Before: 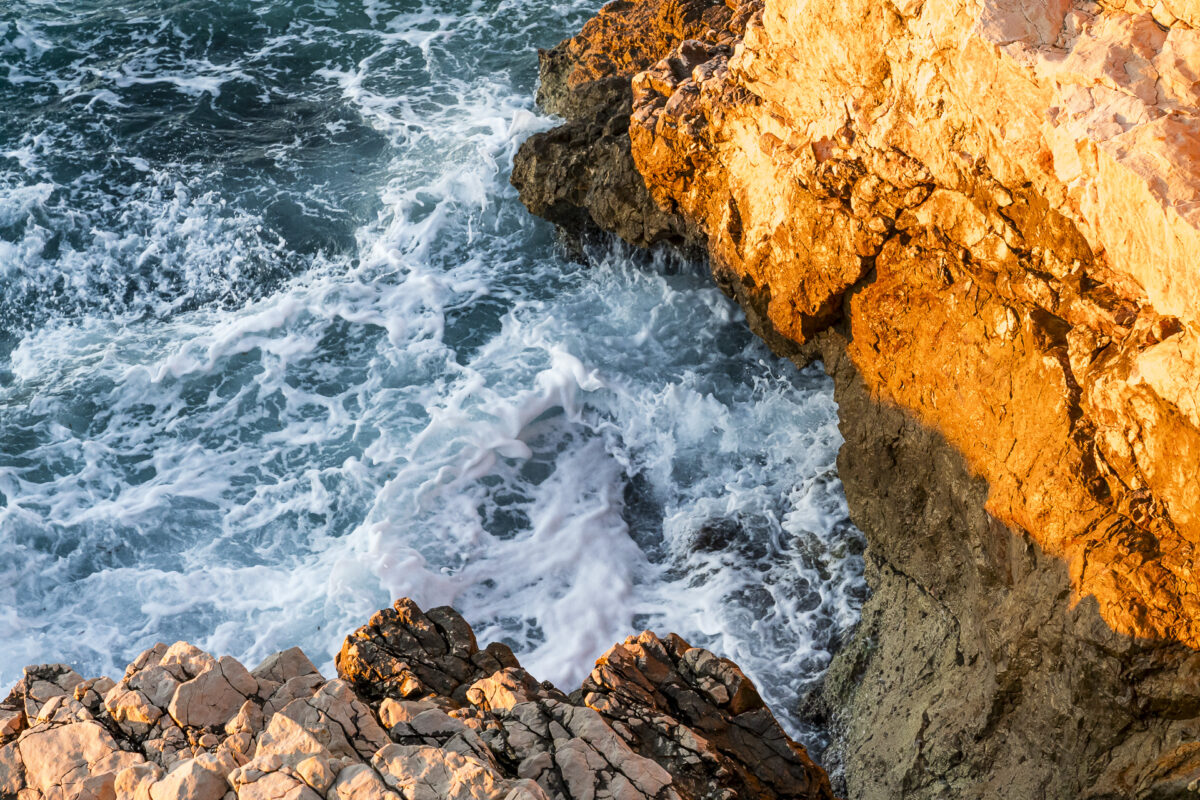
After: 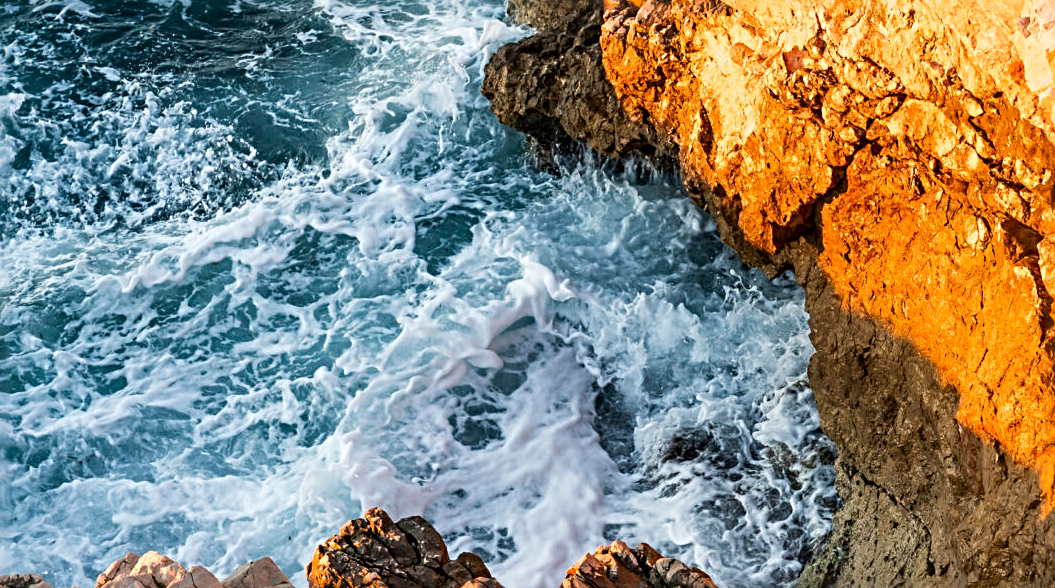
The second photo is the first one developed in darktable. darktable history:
crop and rotate: left 2.425%, top 11.305%, right 9.6%, bottom 15.08%
sharpen: radius 4
